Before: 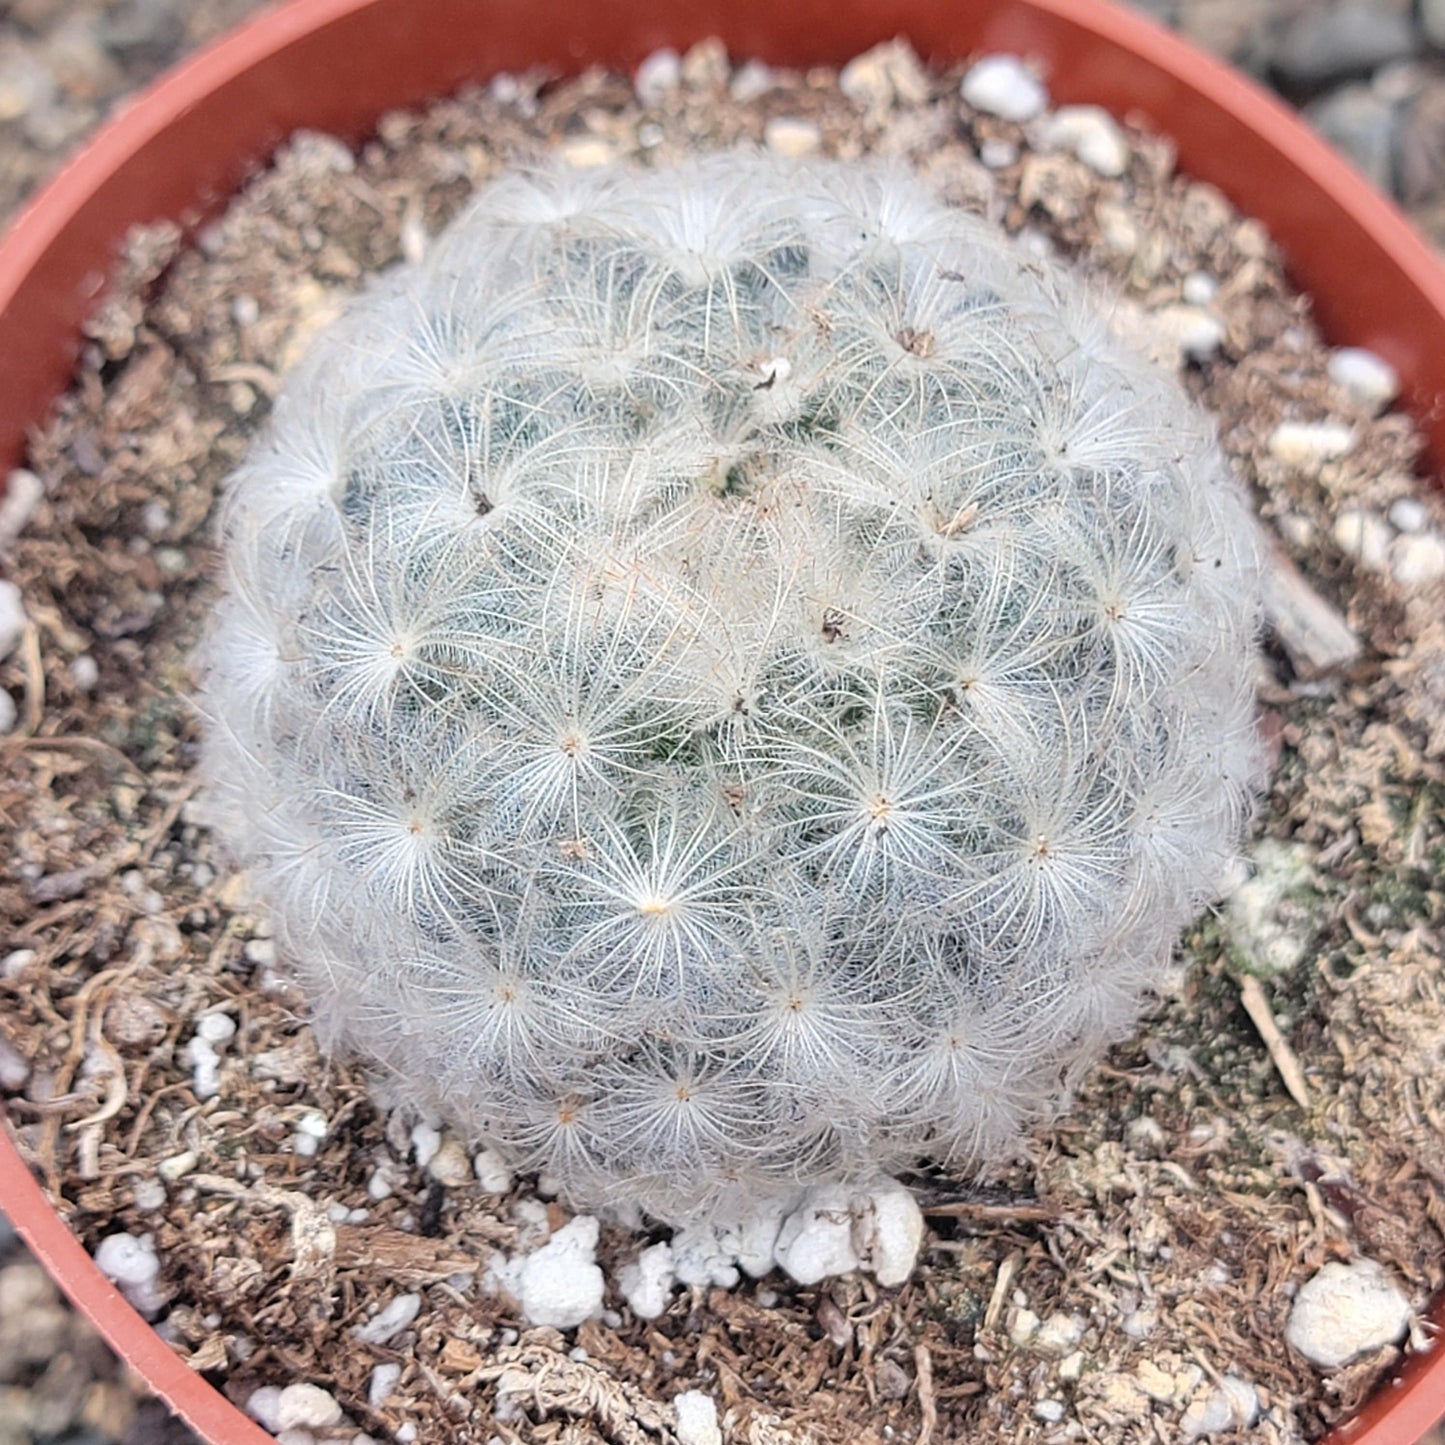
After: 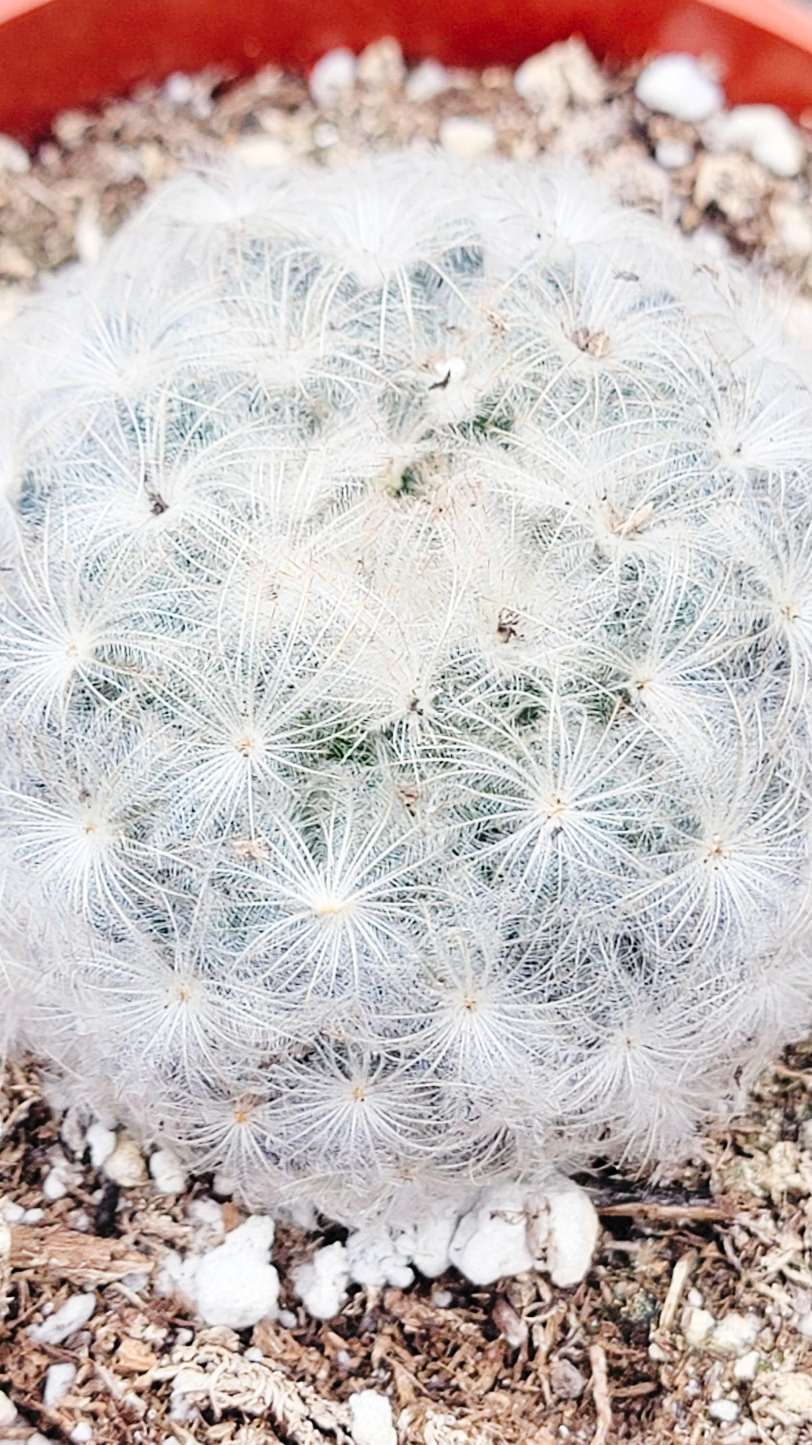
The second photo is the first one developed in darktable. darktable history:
crop and rotate: left 22.516%, right 21.234%
base curve: curves: ch0 [(0, 0) (0.036, 0.025) (0.121, 0.166) (0.206, 0.329) (0.605, 0.79) (1, 1)], preserve colors none
